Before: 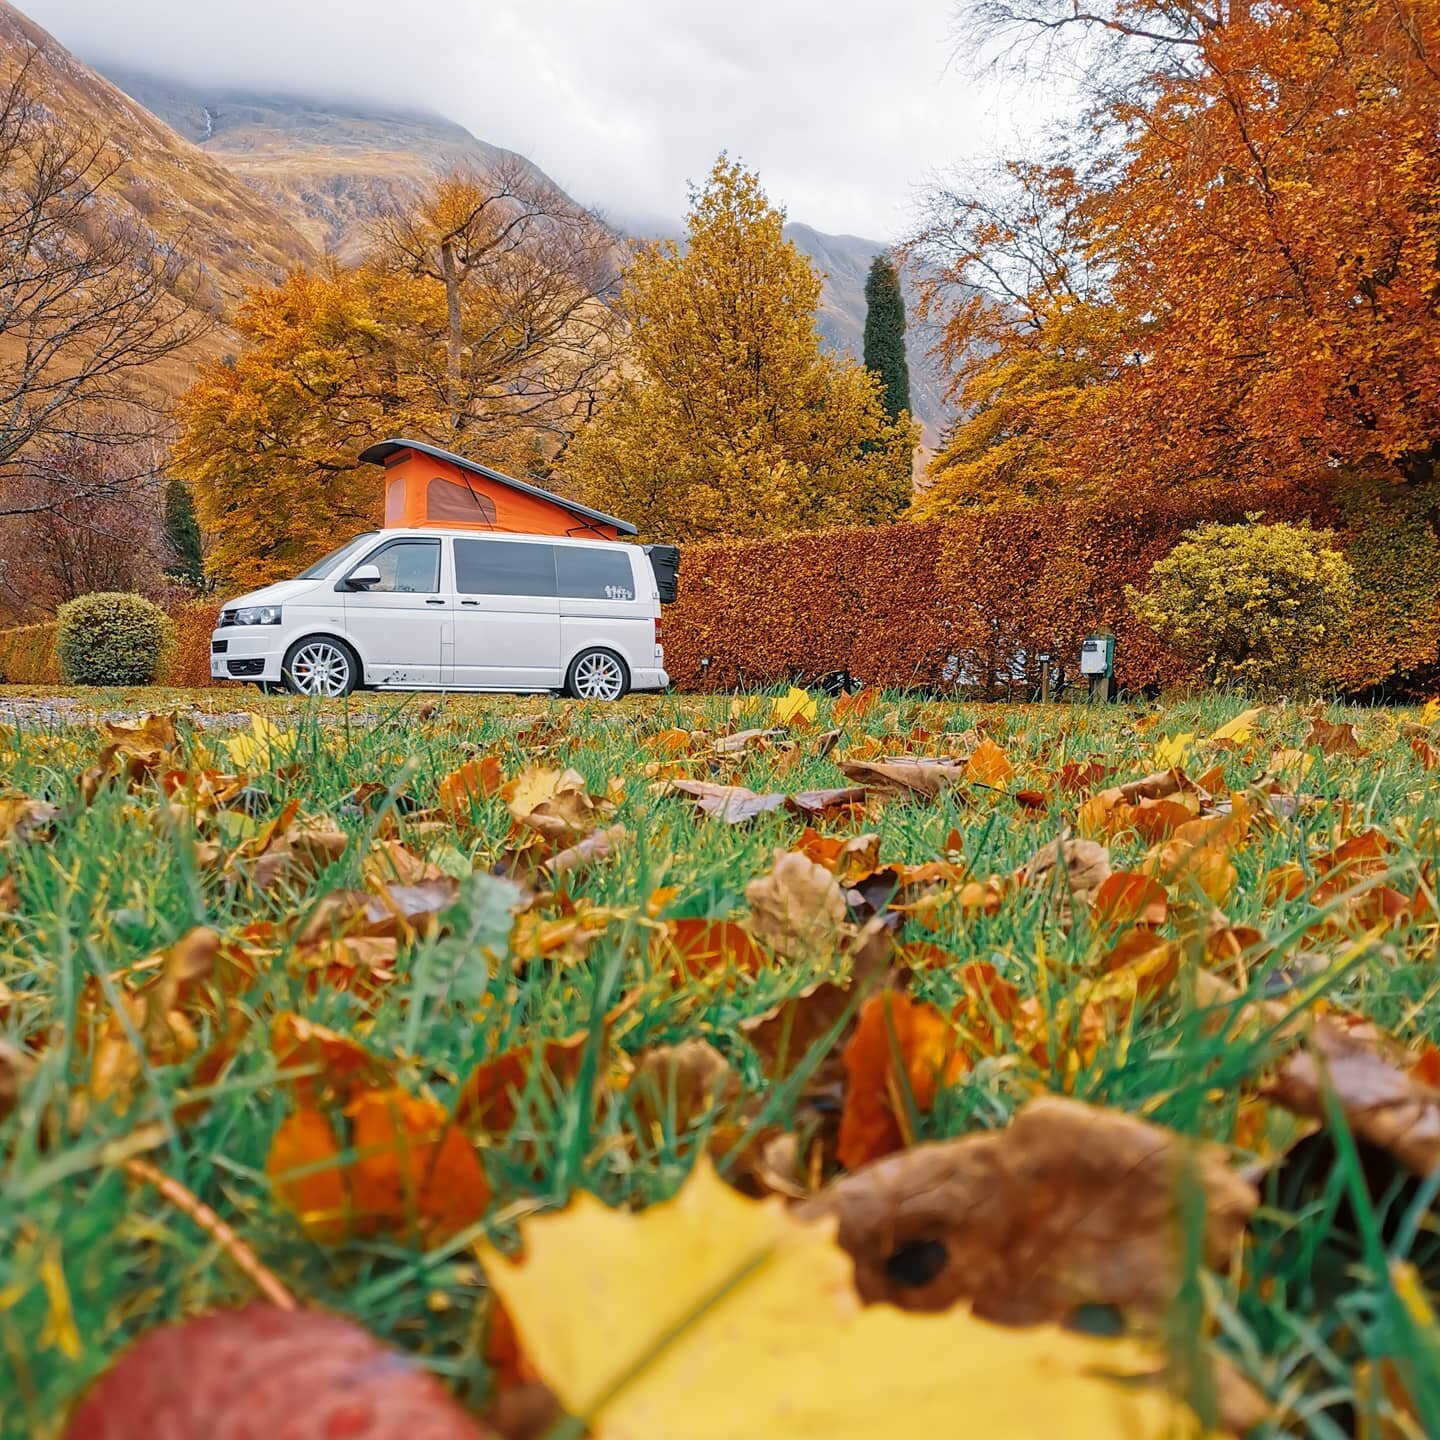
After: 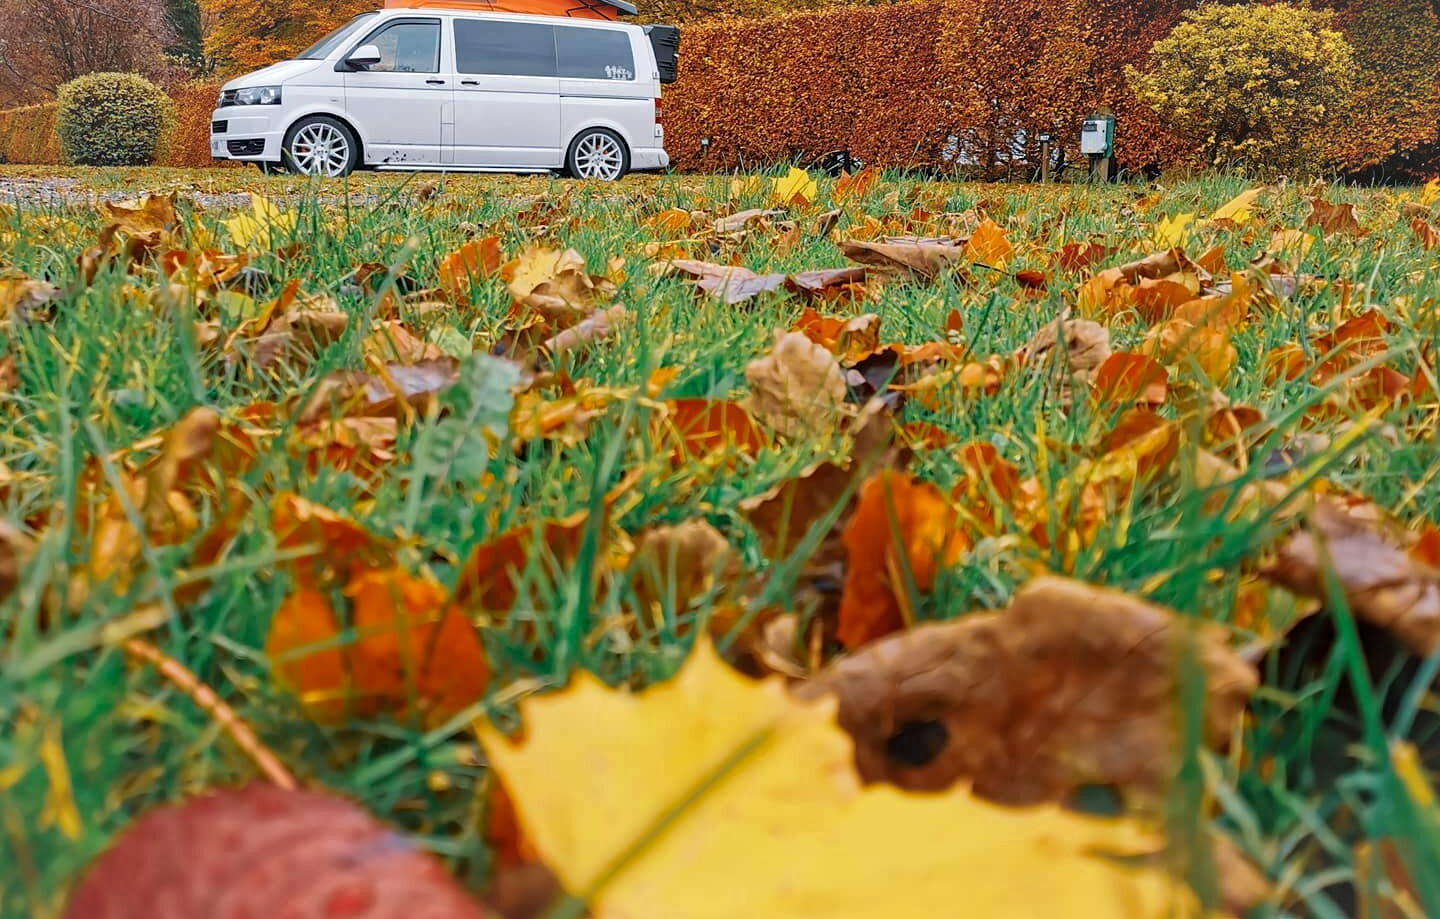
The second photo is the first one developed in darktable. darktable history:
crop and rotate: top 36.176%
vignetting: fall-off start 98.96%, fall-off radius 99.54%, brightness 0.05, saturation 0.002, width/height ratio 1.427
haze removal: compatibility mode true, adaptive false
